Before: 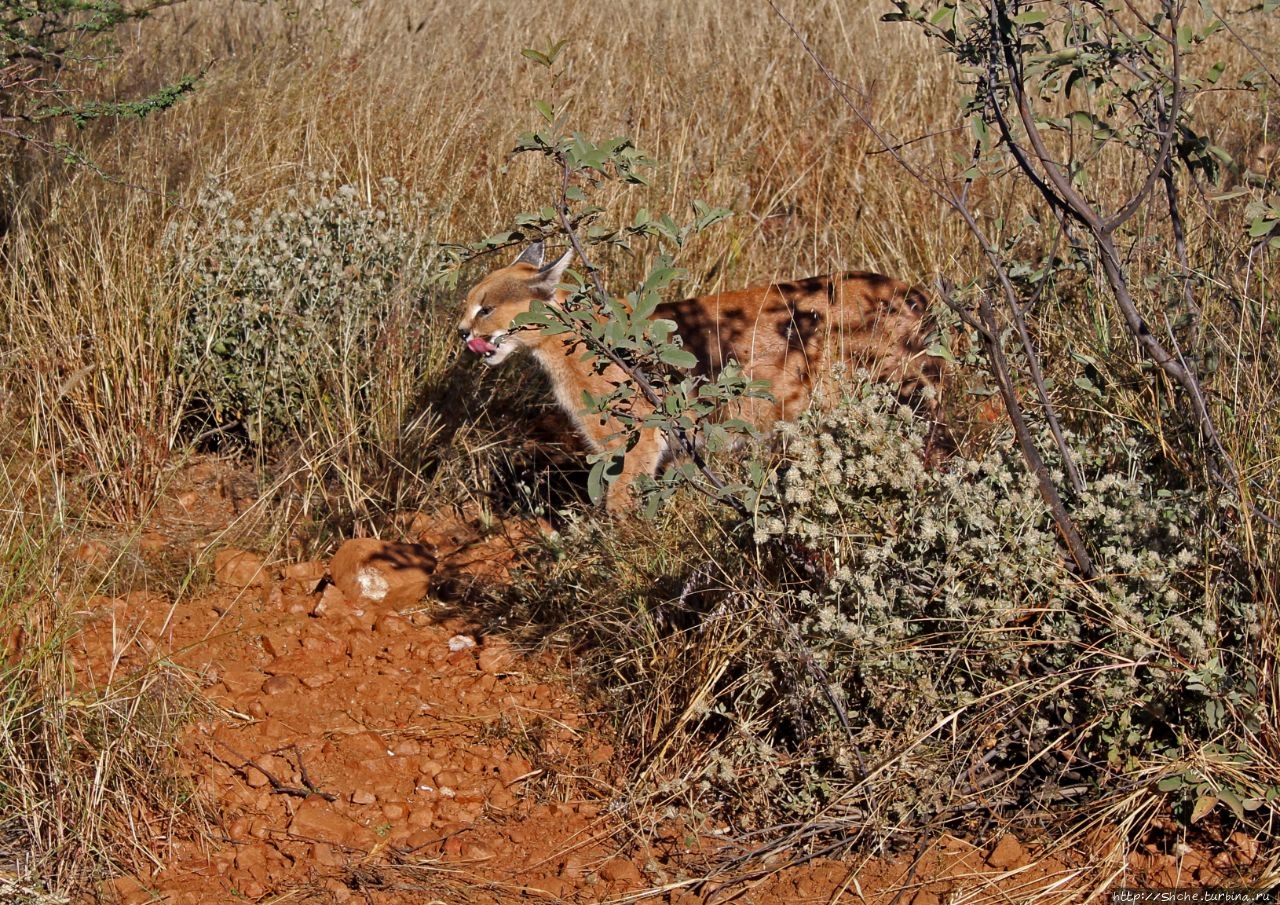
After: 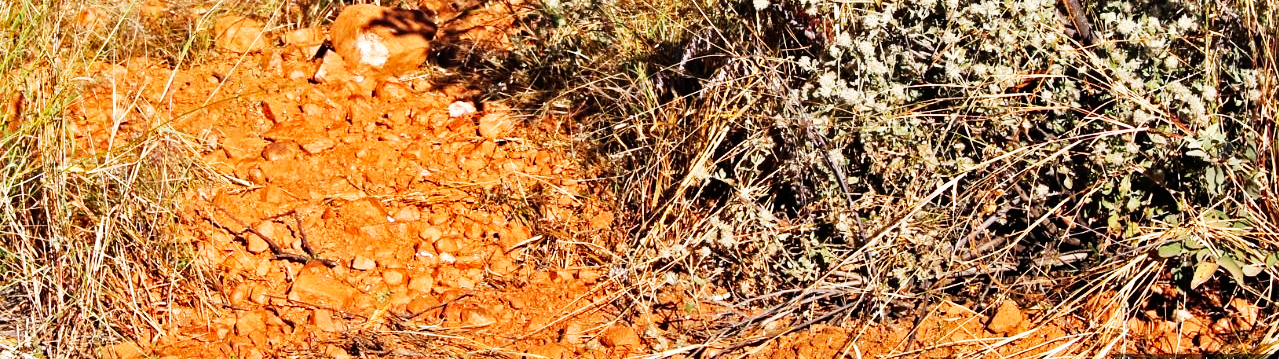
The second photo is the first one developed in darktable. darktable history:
base curve: curves: ch0 [(0, 0) (0.007, 0.004) (0.027, 0.03) (0.046, 0.07) (0.207, 0.54) (0.442, 0.872) (0.673, 0.972) (1, 1)], preserve colors none
crop and rotate: top 59.047%, bottom 1.187%
